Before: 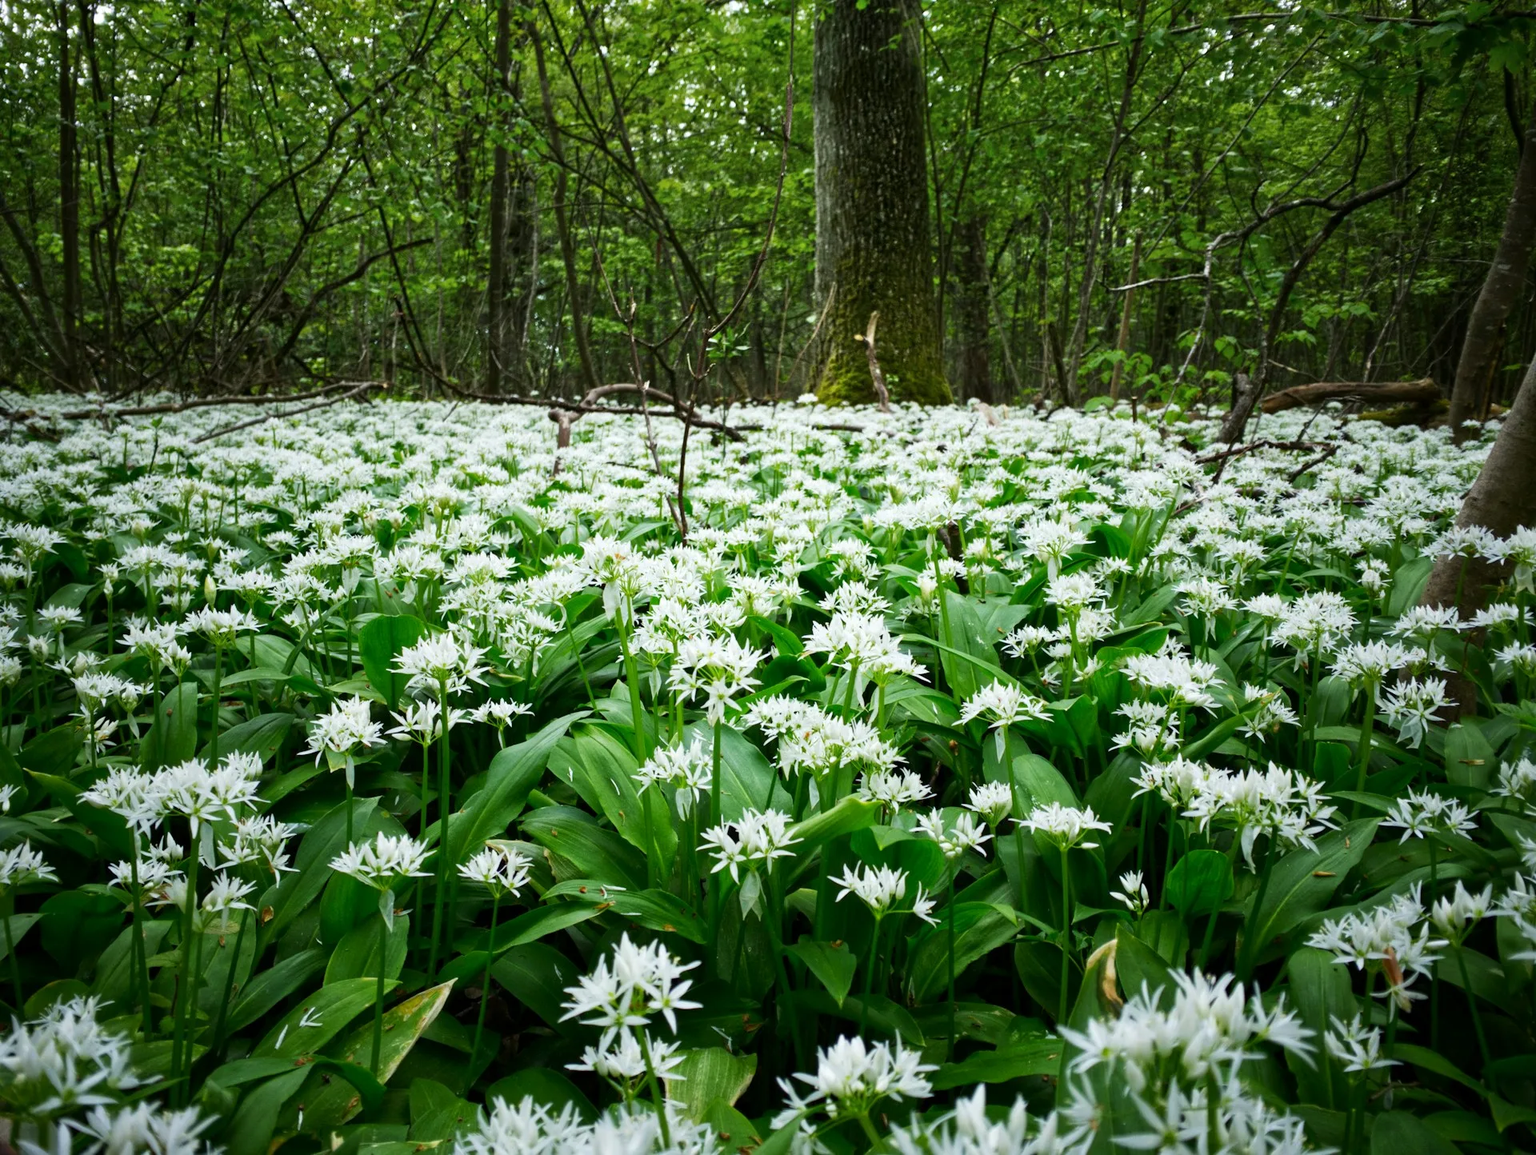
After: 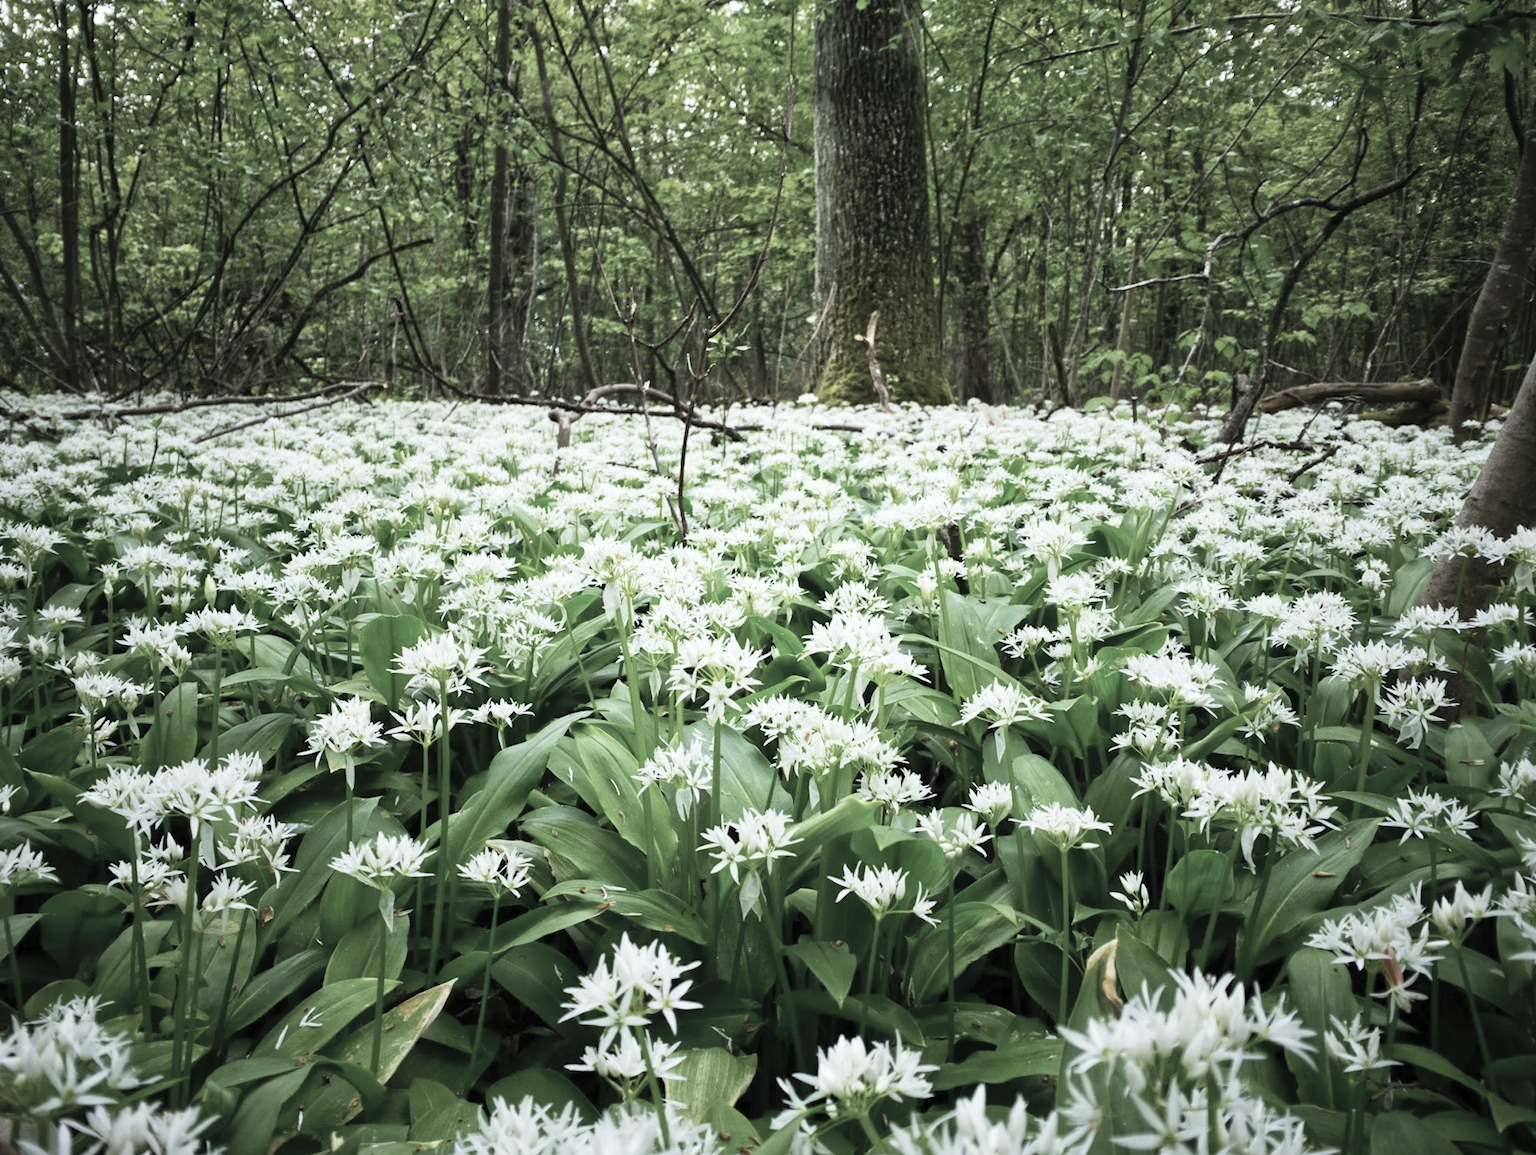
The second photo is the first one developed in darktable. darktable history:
contrast brightness saturation: contrast 0.14, brightness 0.21
color correction: saturation 0.5
